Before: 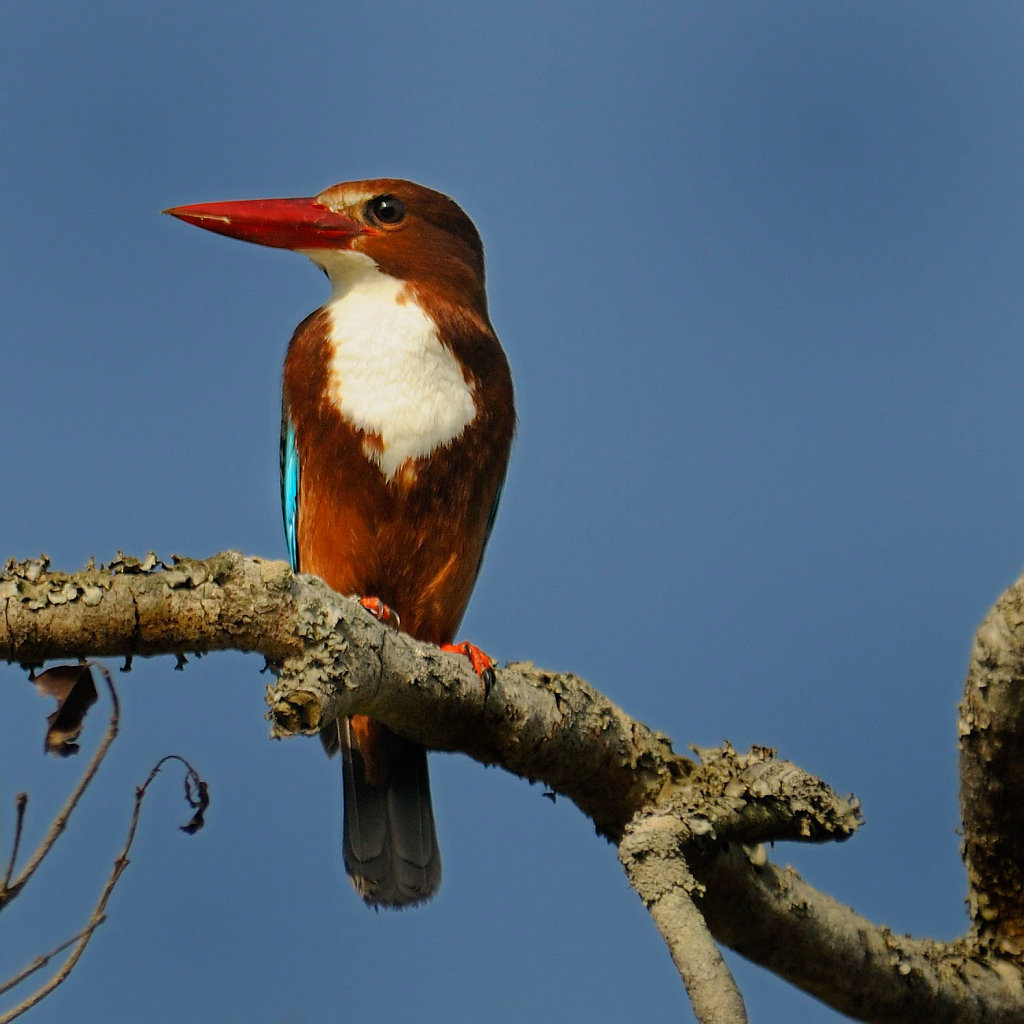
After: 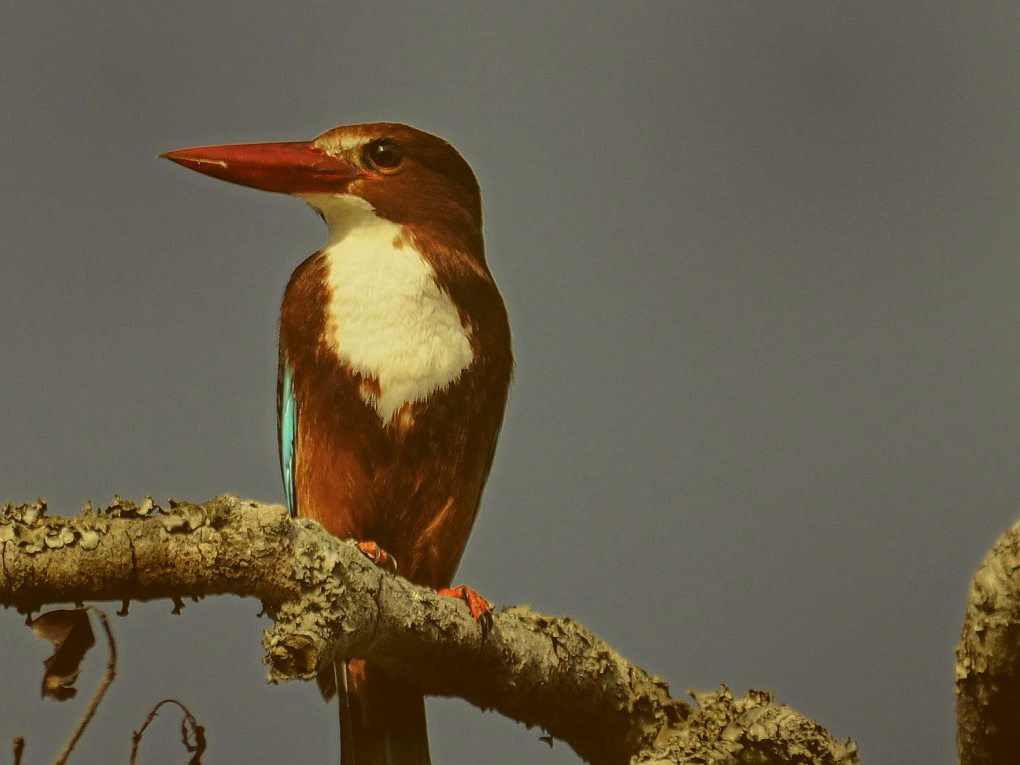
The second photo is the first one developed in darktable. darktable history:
exposure: black level correction -0.036, exposure -0.497 EV, compensate highlight preservation false
local contrast: highlights 25%, detail 150%
crop: left 0.387%, top 5.469%, bottom 19.809%
color balance rgb: shadows lift › chroma 2%, shadows lift › hue 263°, highlights gain › chroma 8%, highlights gain › hue 84°, linear chroma grading › global chroma -15%, saturation formula JzAzBz (2021)
tone equalizer: on, module defaults
color correction: highlights a* -5.94, highlights b* 9.48, shadows a* 10.12, shadows b* 23.94
